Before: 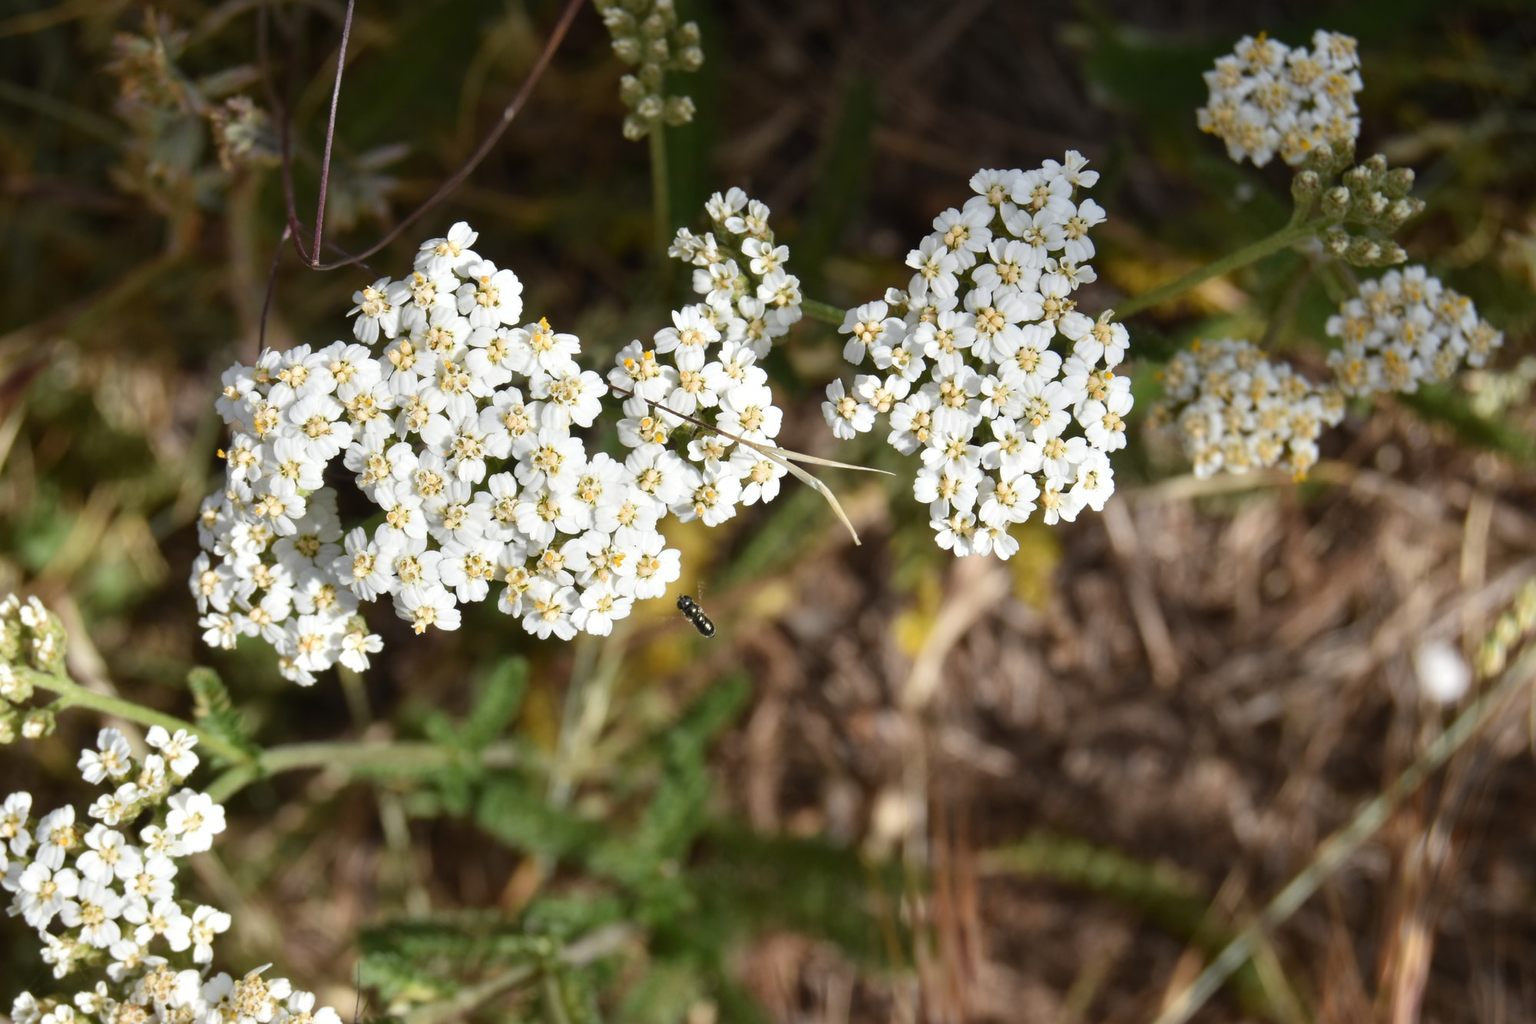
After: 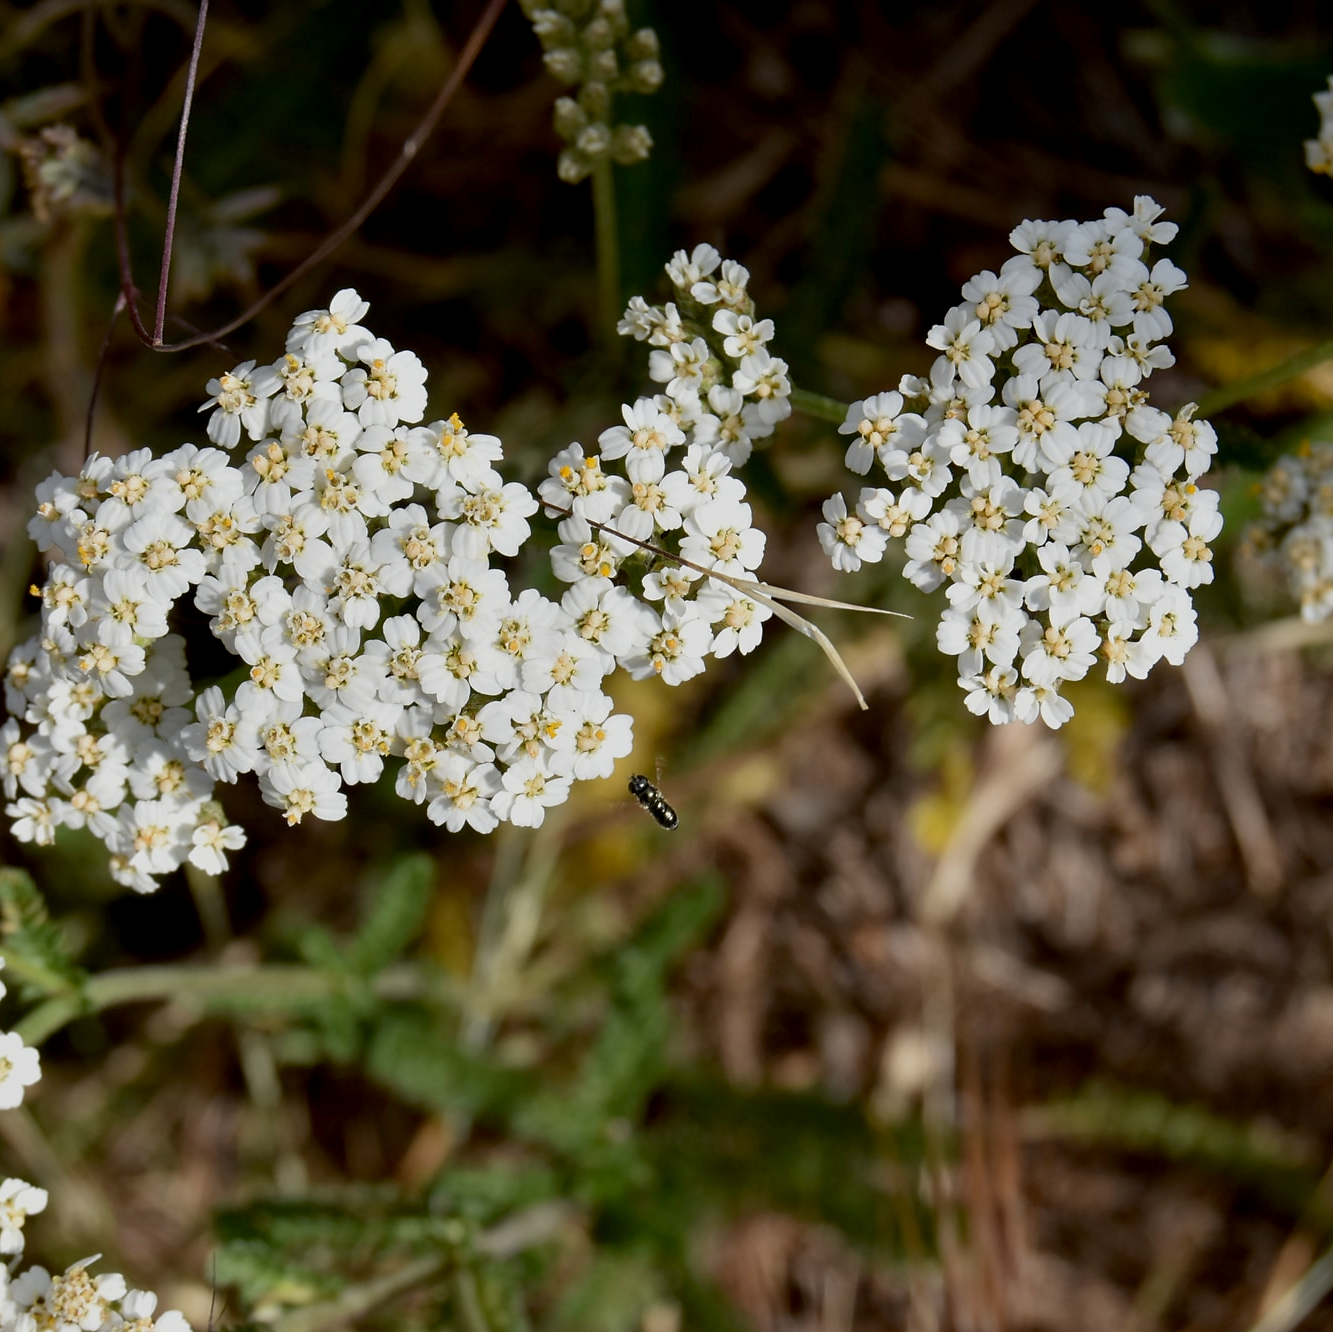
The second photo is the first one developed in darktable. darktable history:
crop and rotate: left 12.673%, right 20.66%
sharpen: radius 1.458, amount 0.398, threshold 1.271
exposure: black level correction 0.011, exposure -0.478 EV, compensate highlight preservation false
